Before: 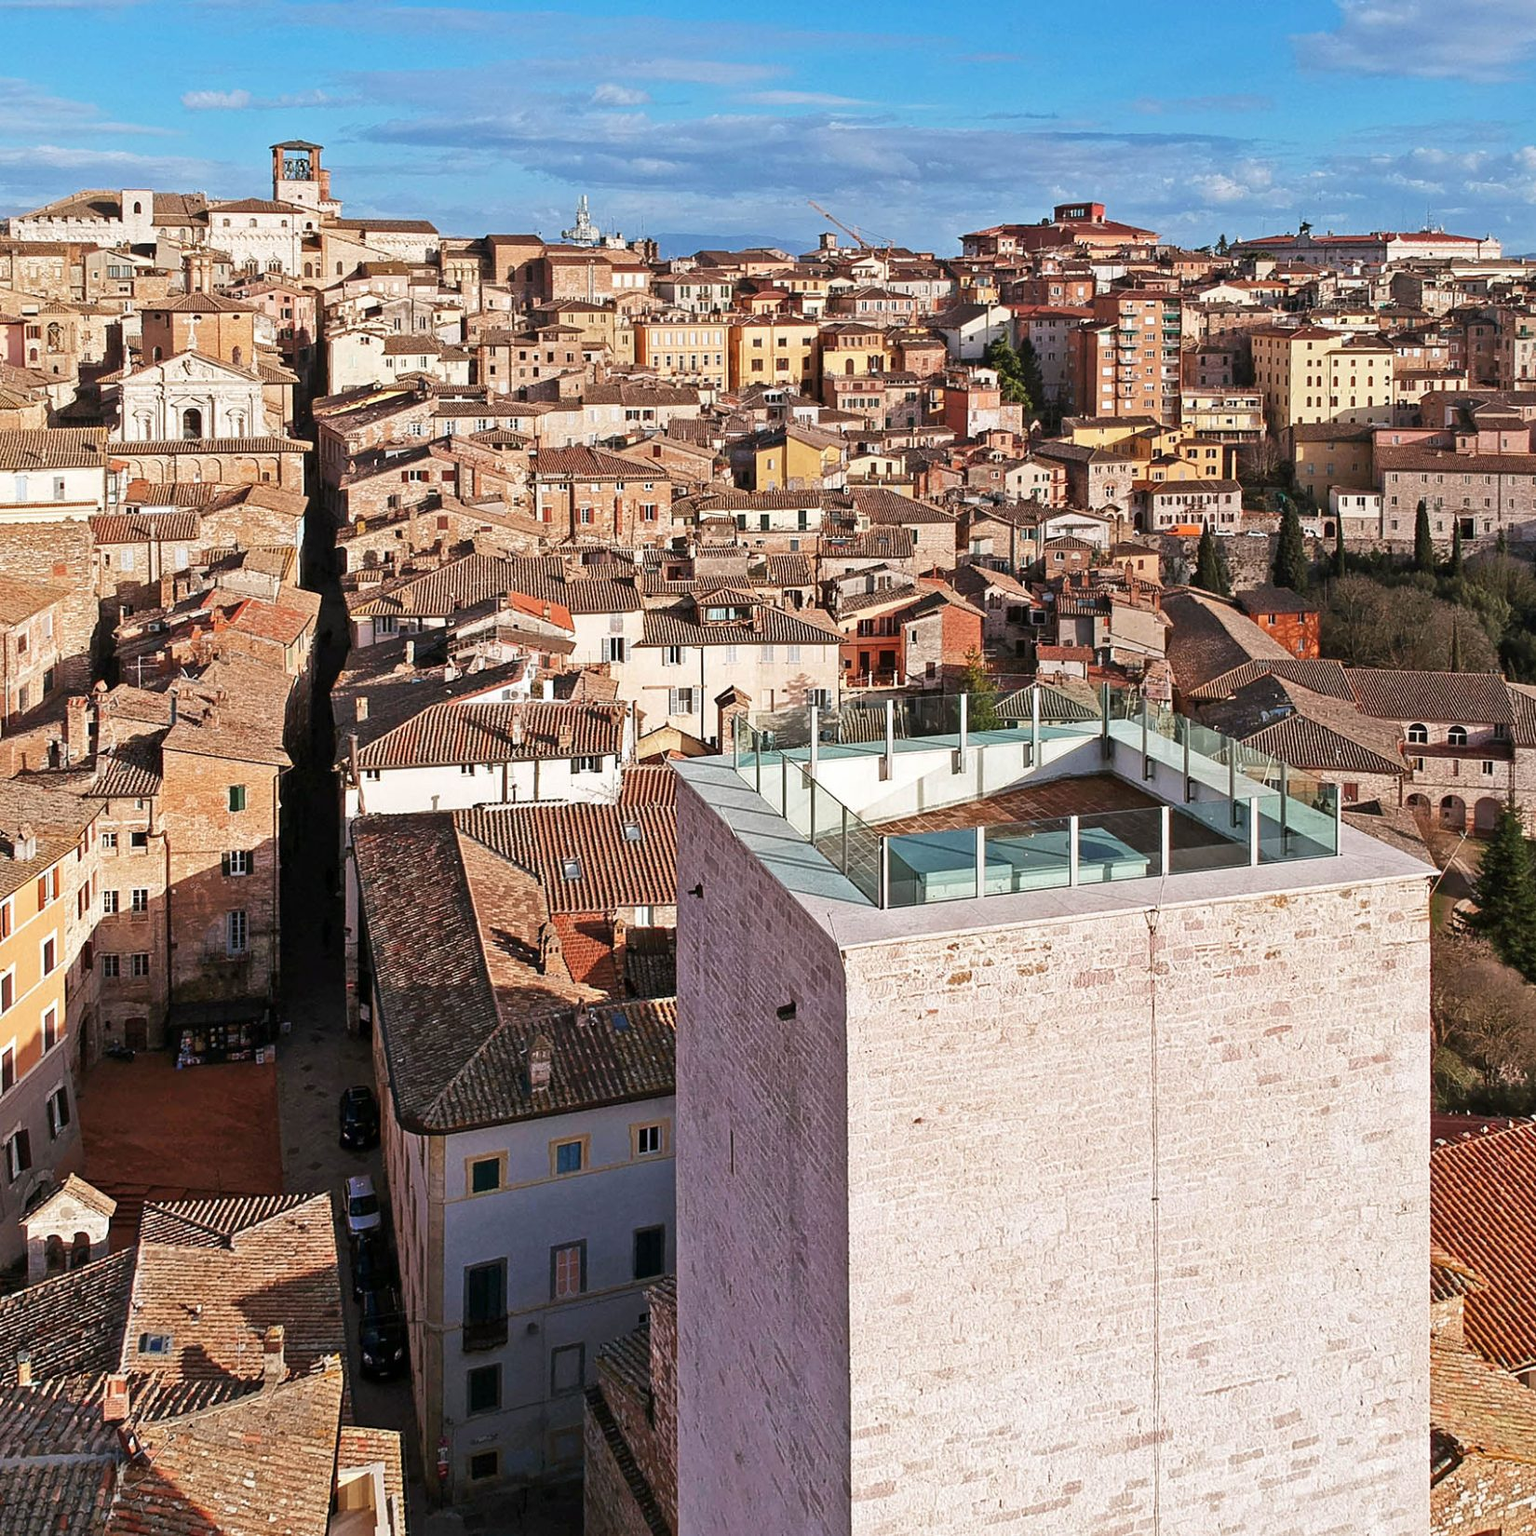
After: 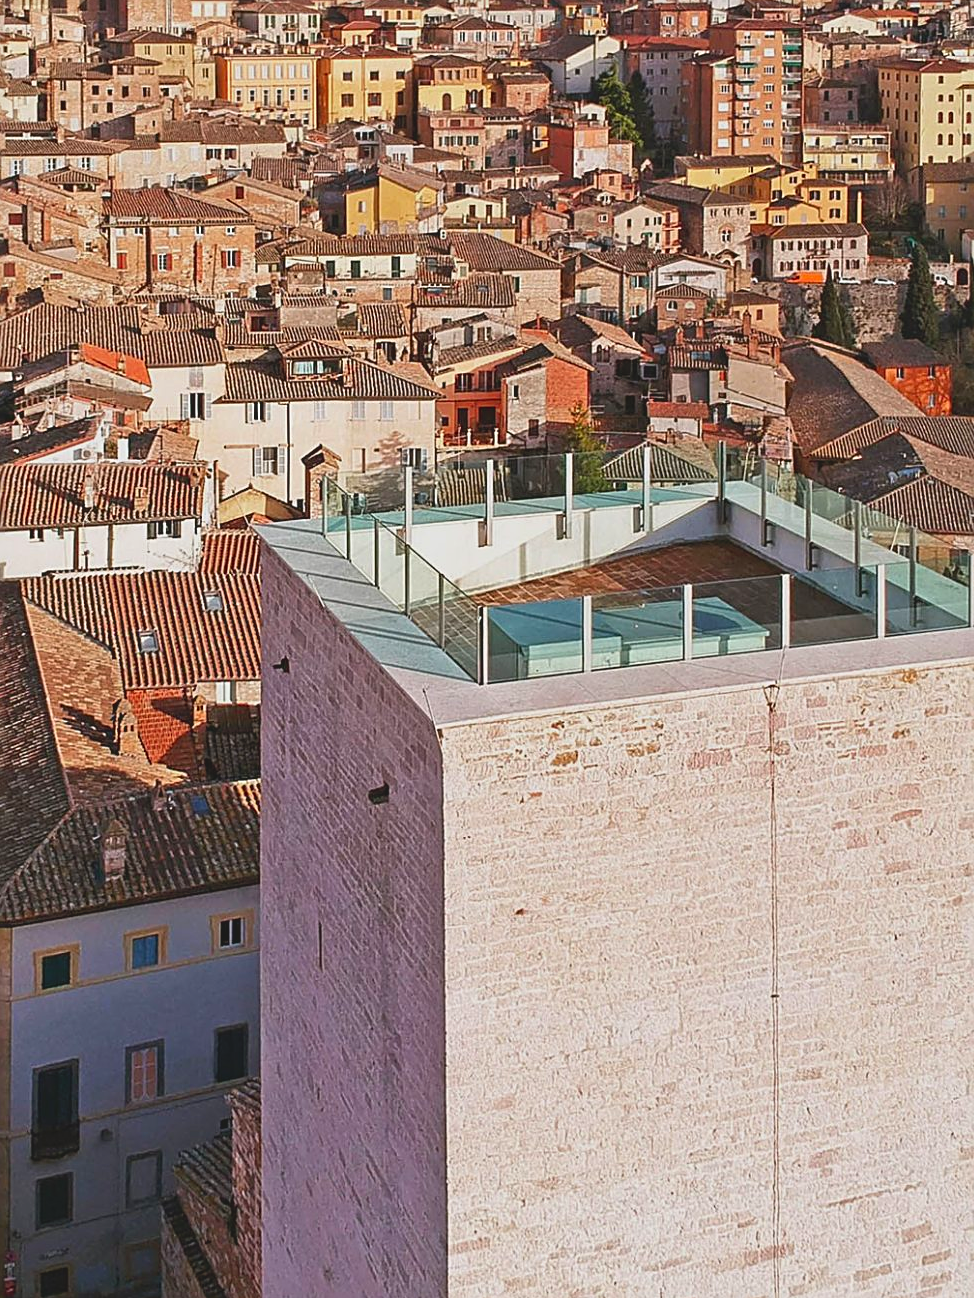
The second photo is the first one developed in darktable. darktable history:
contrast brightness saturation: contrast -0.19, saturation 0.19
crop and rotate: left 28.256%, top 17.734%, right 12.656%, bottom 3.573%
sharpen: on, module defaults
